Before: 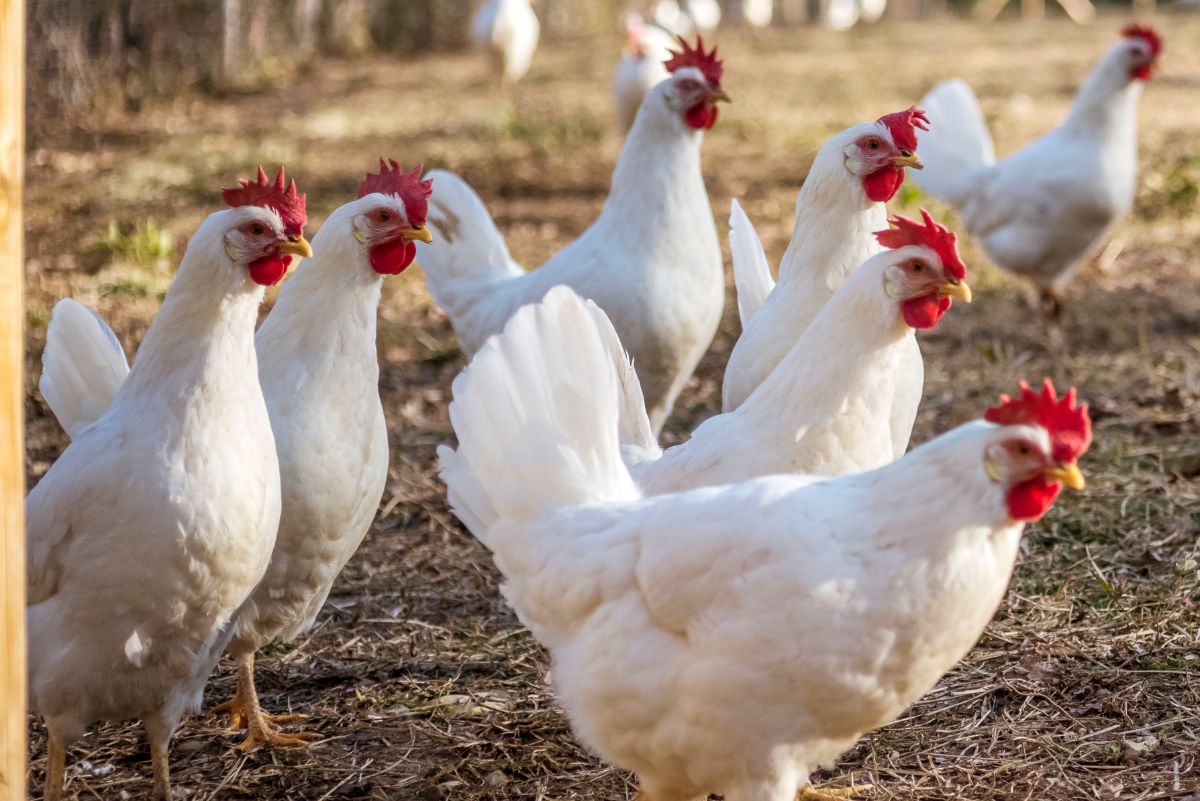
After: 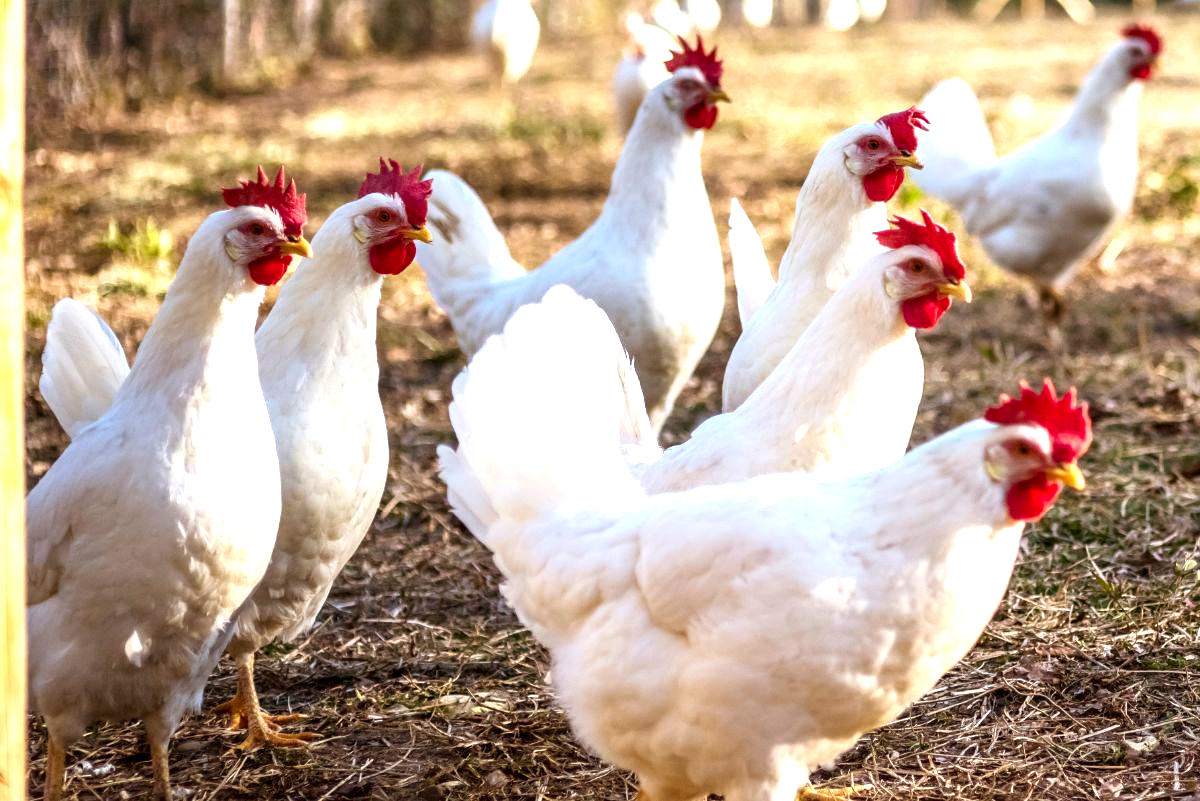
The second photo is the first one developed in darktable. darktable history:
contrast brightness saturation: contrast 0.07, brightness -0.14, saturation 0.11
exposure: black level correction 0, exposure 0.9 EV, compensate highlight preservation false
